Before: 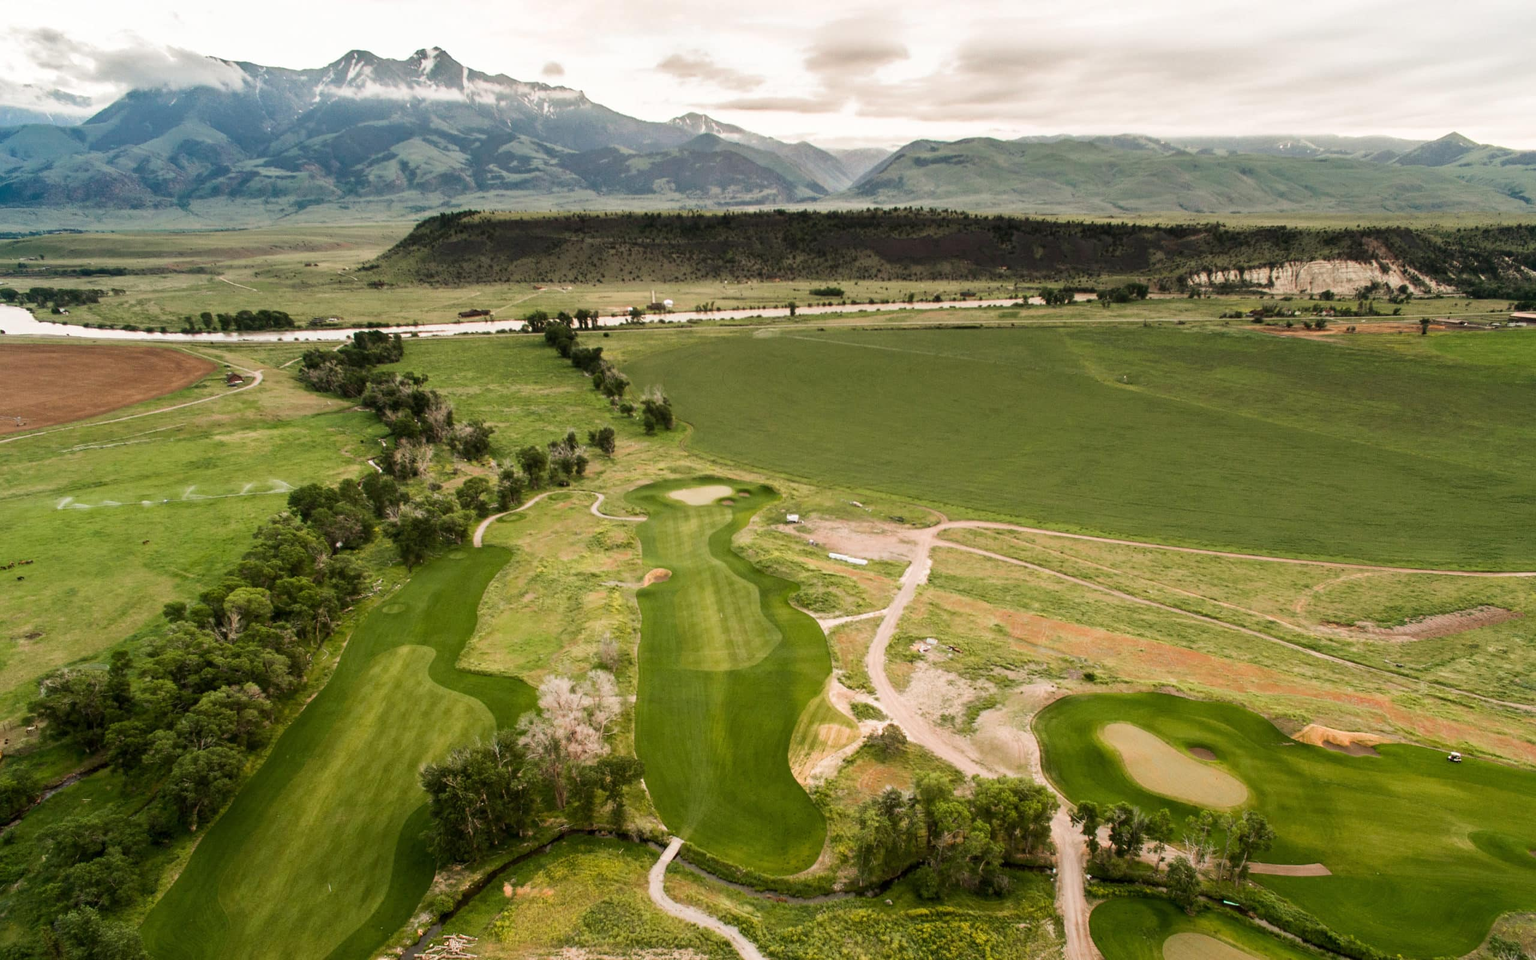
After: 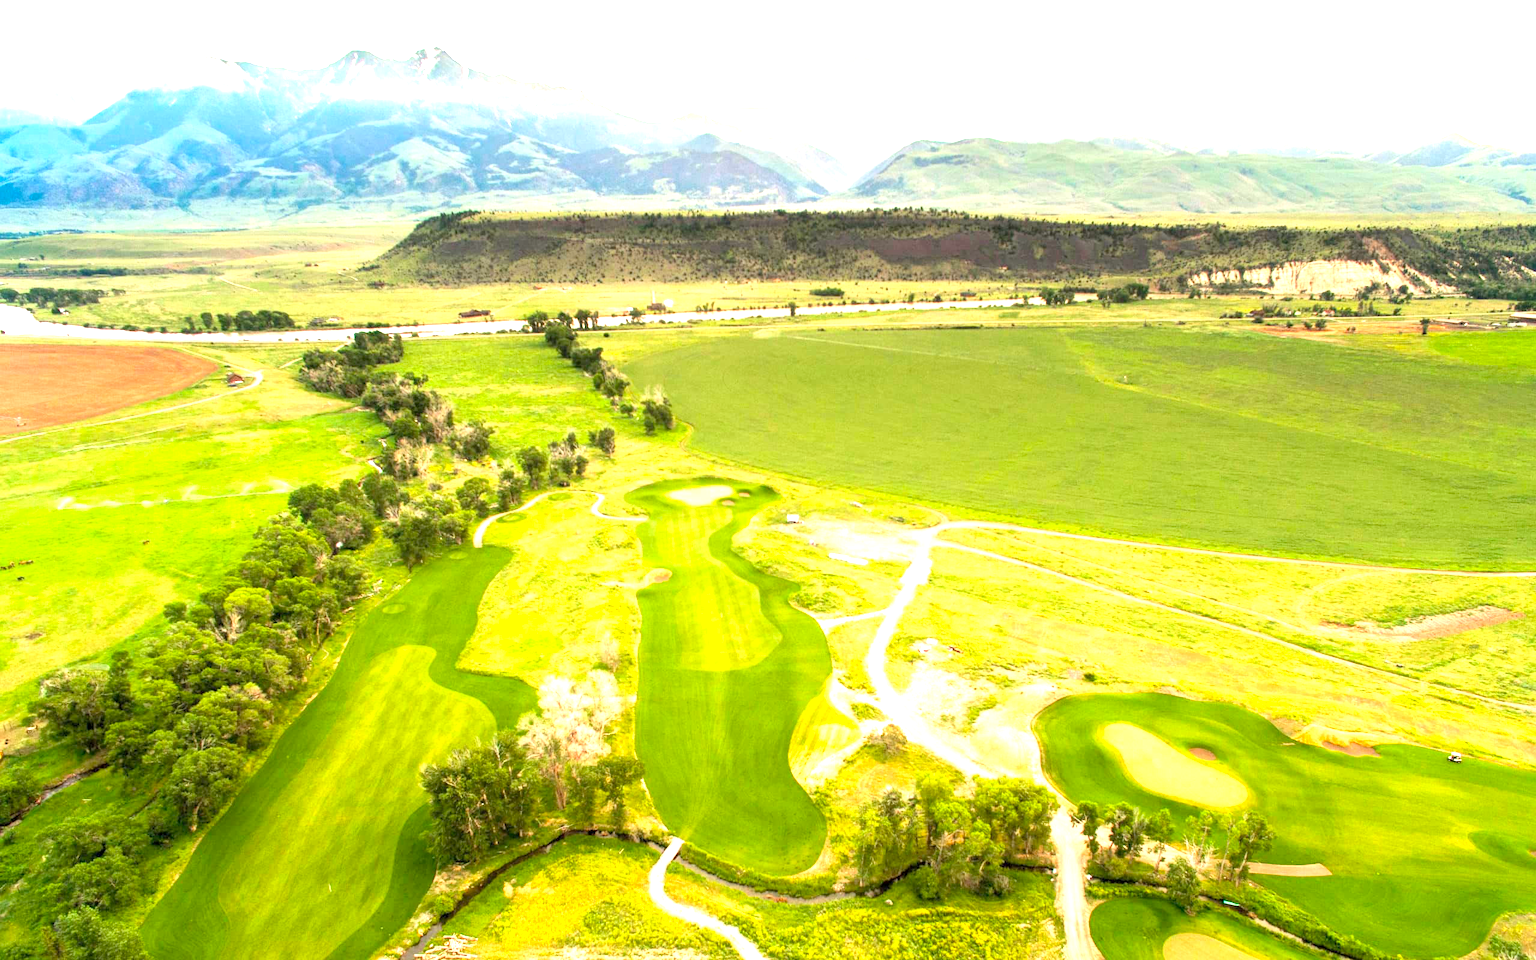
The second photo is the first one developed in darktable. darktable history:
exposure: black level correction 0.001, exposure 1.734 EV, compensate highlight preservation false
contrast brightness saturation: contrast 0.069, brightness 0.173, saturation 0.396
